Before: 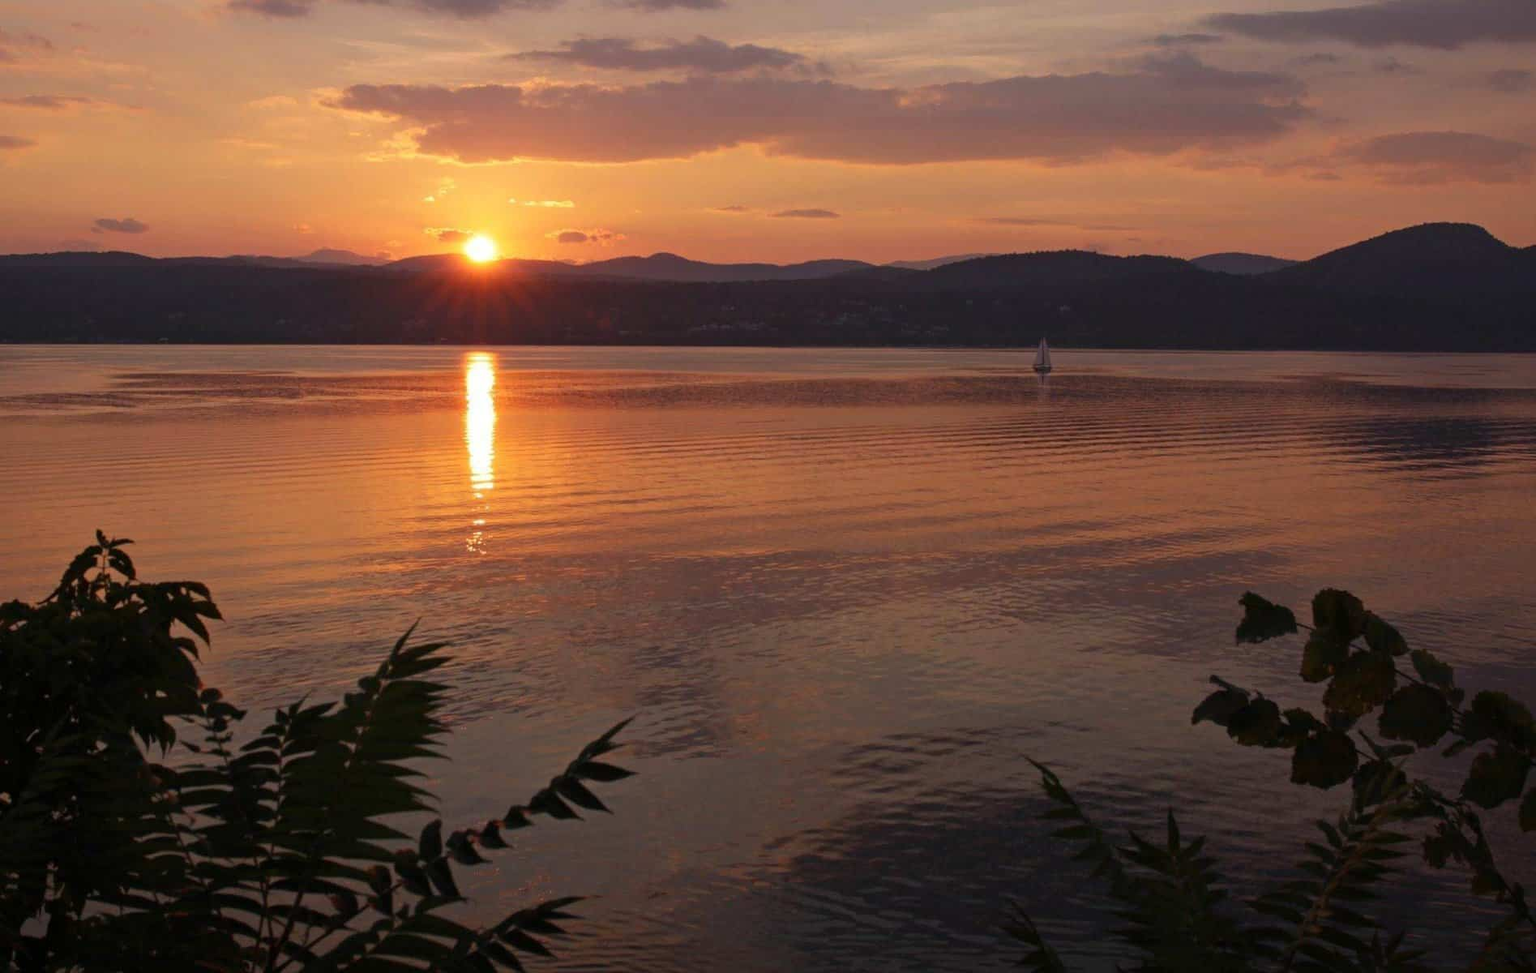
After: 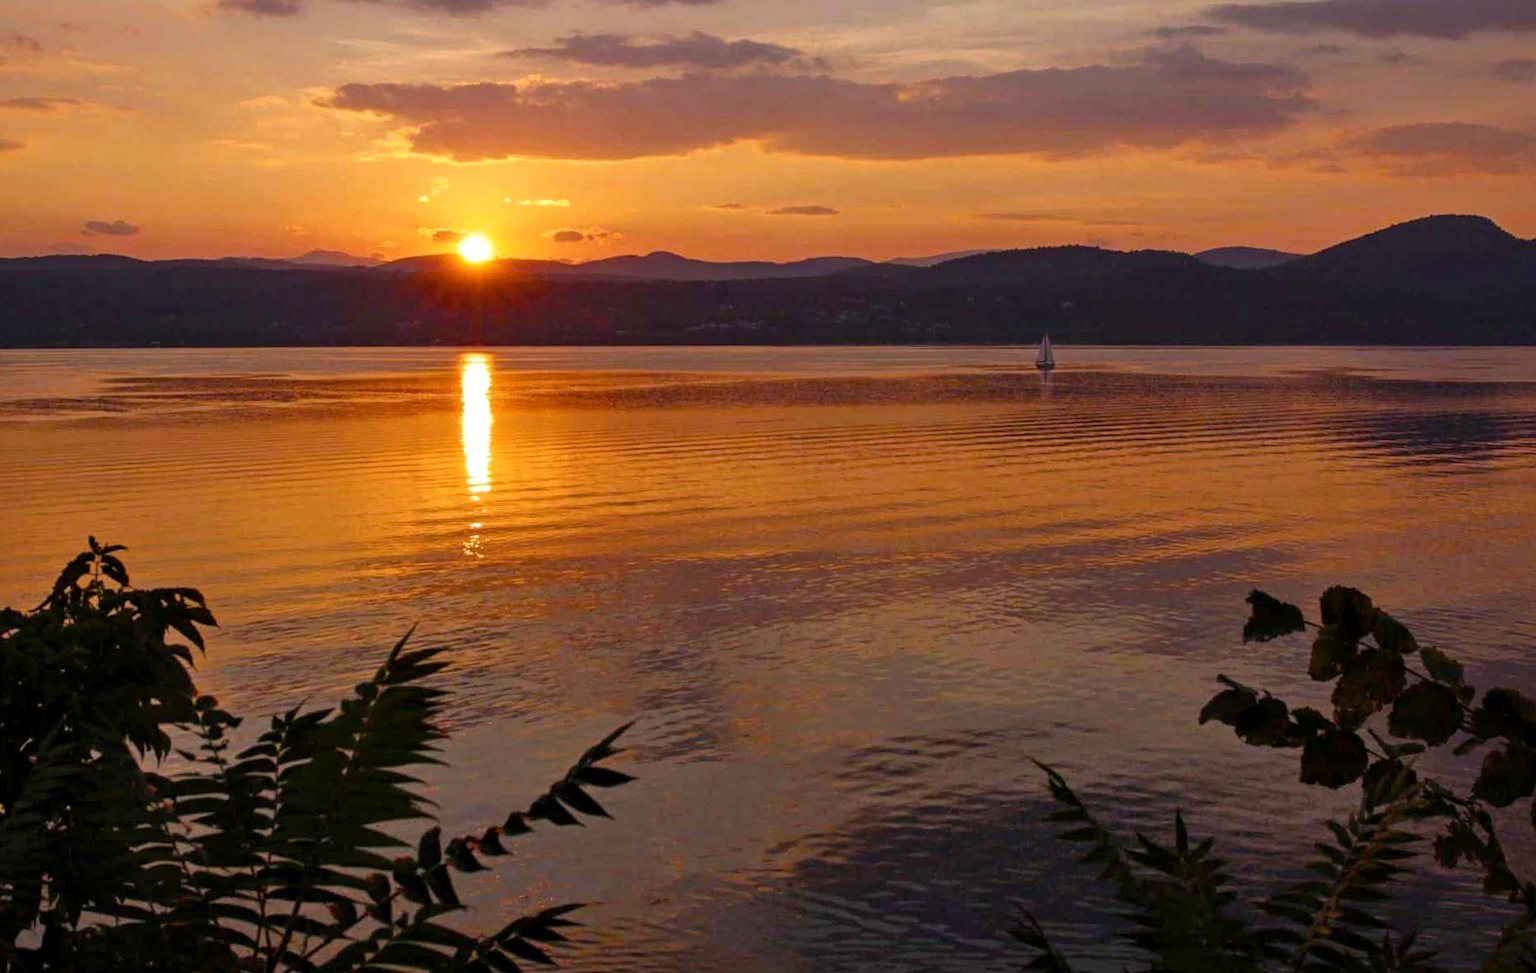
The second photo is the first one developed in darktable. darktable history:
rotate and perspective: rotation -0.45°, automatic cropping original format, crop left 0.008, crop right 0.992, crop top 0.012, crop bottom 0.988
color contrast: green-magenta contrast 0.84, blue-yellow contrast 0.86
color balance rgb: perceptual saturation grading › global saturation 45%, perceptual saturation grading › highlights -25%, perceptual saturation grading › shadows 50%, perceptual brilliance grading › global brilliance 3%, global vibrance 3%
shadows and highlights: shadows 37.27, highlights -28.18, soften with gaussian
local contrast: on, module defaults
